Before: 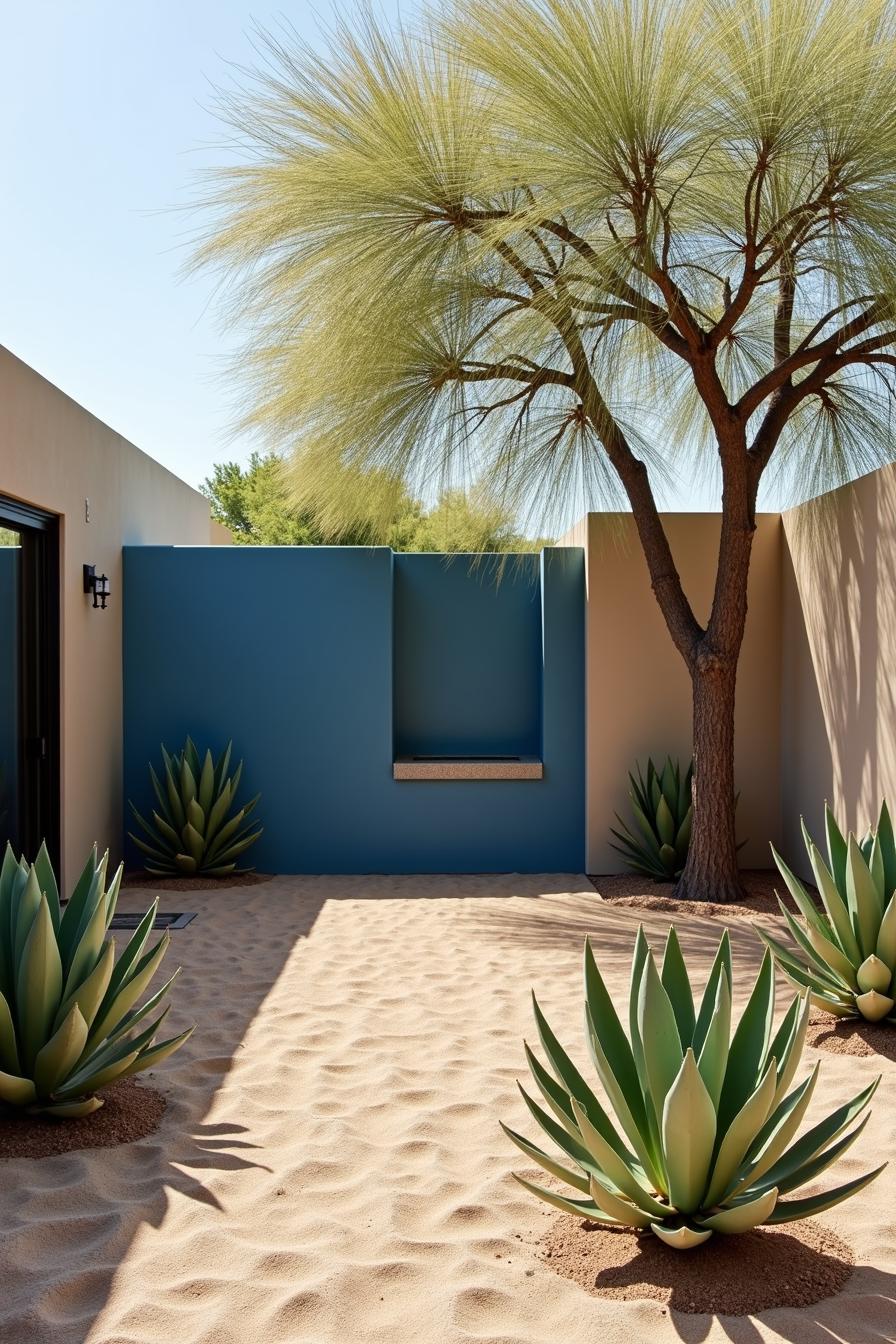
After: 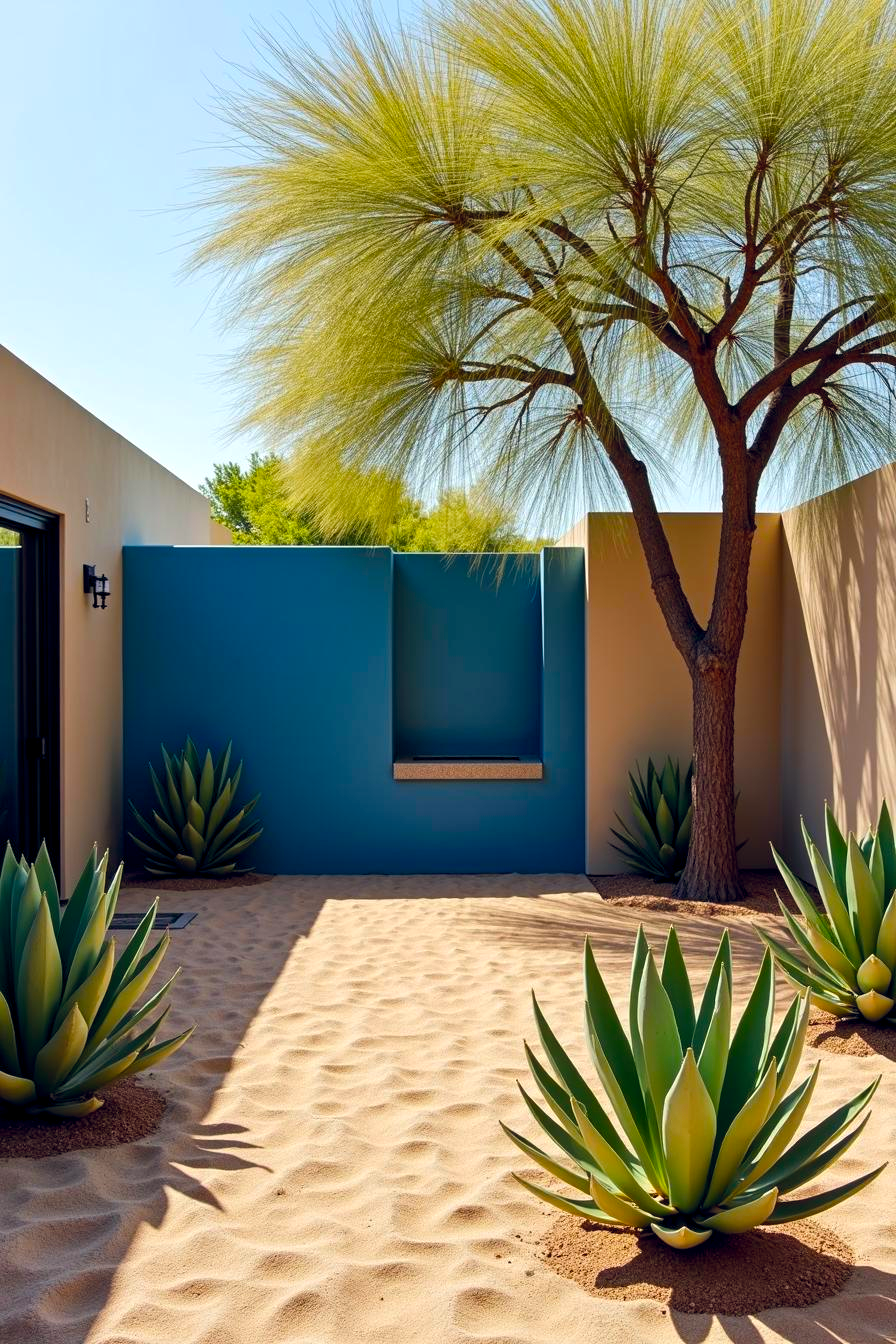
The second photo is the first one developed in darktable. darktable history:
local contrast: highlights 104%, shadows 101%, detail 120%, midtone range 0.2
color balance rgb: global offset › chroma 0.095%, global offset › hue 253.09°, linear chroma grading › global chroma 14.58%, perceptual saturation grading › global saturation 24.967%, global vibrance 20%
